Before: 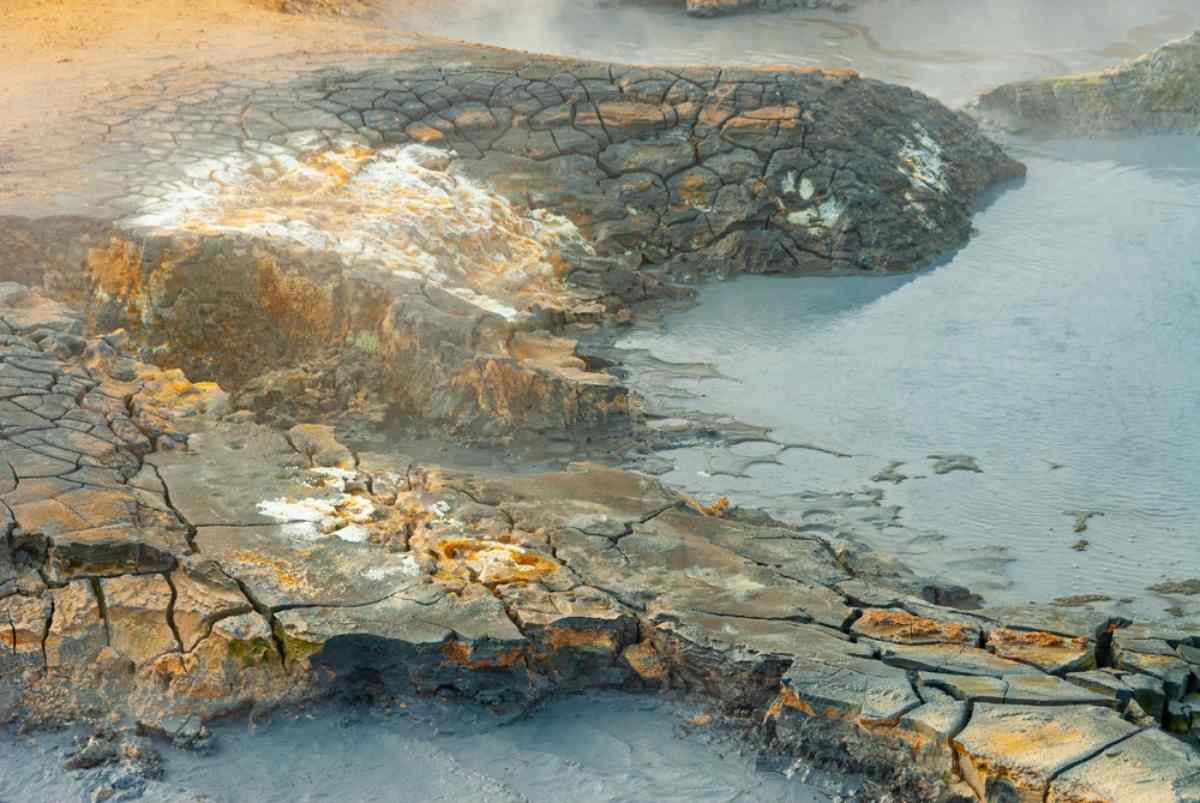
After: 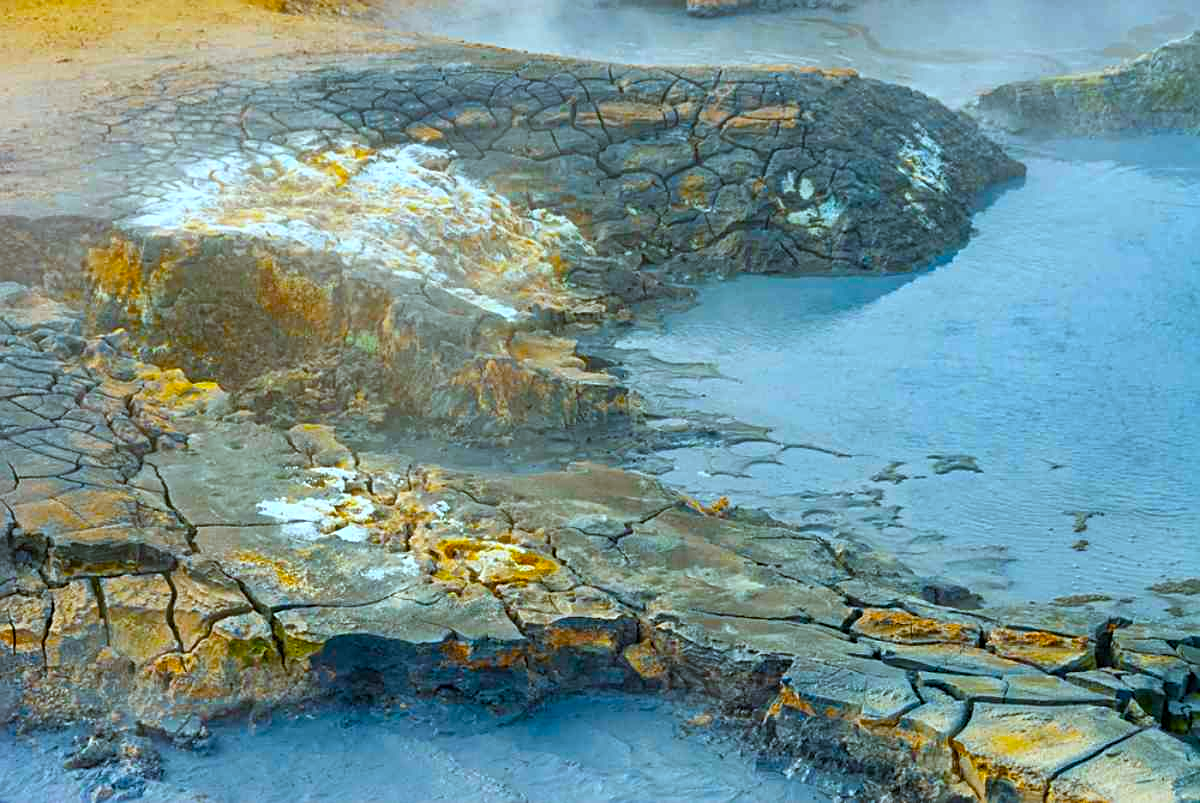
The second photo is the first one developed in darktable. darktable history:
color correction: highlights a* -8, highlights b* 3.1
sharpen: on, module defaults
color balance rgb: linear chroma grading › global chroma 15%, perceptual saturation grading › global saturation 30%
shadows and highlights: soften with gaussian
white balance: red 0.948, green 1.02, blue 1.176
